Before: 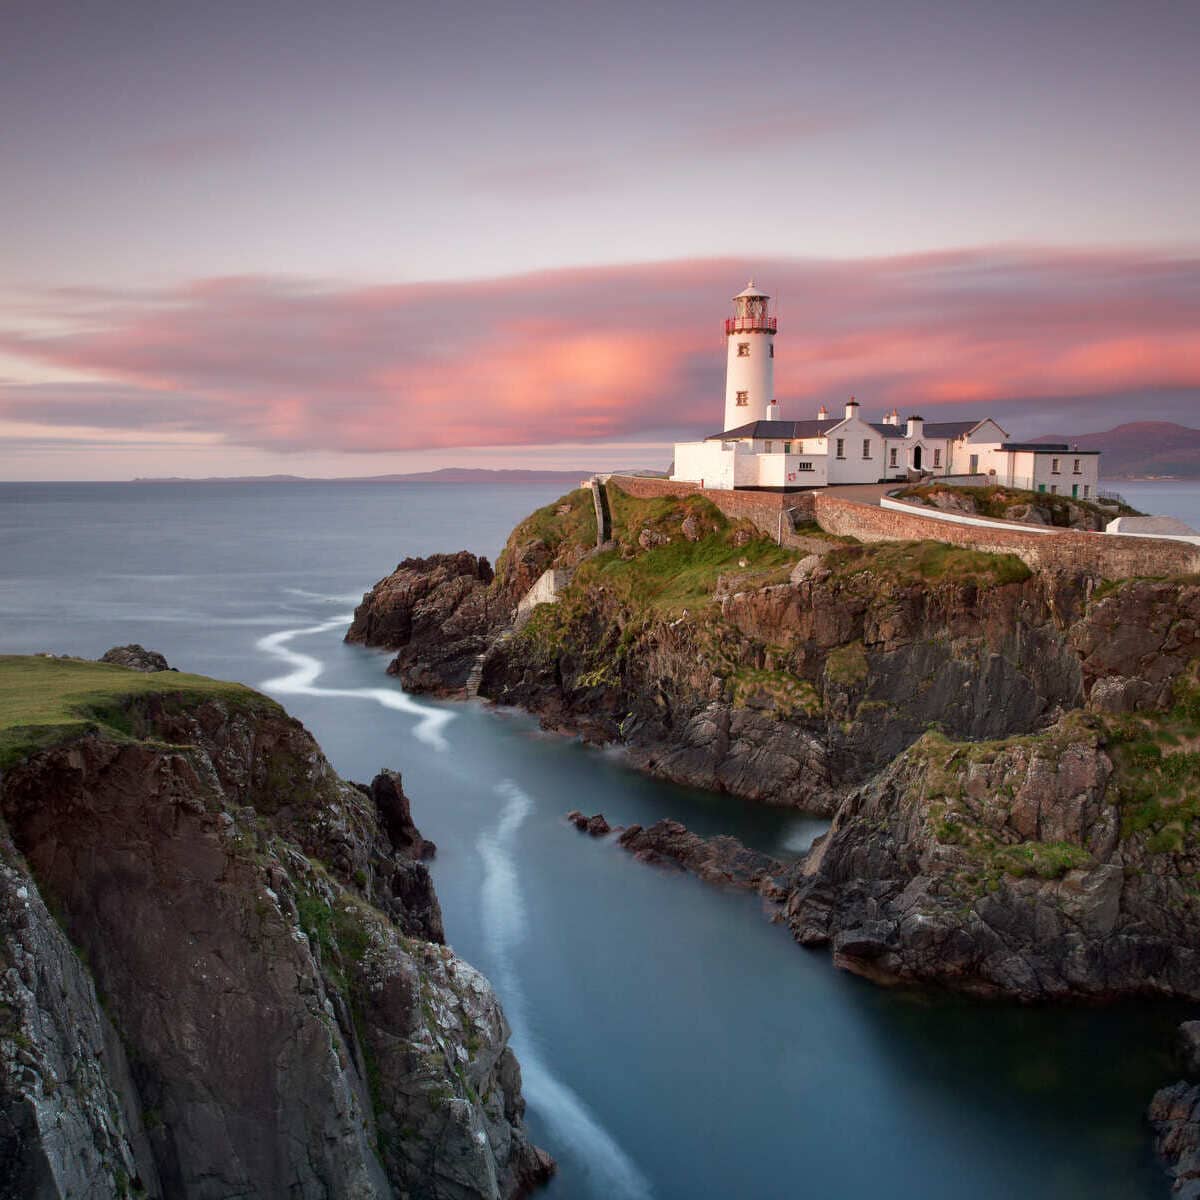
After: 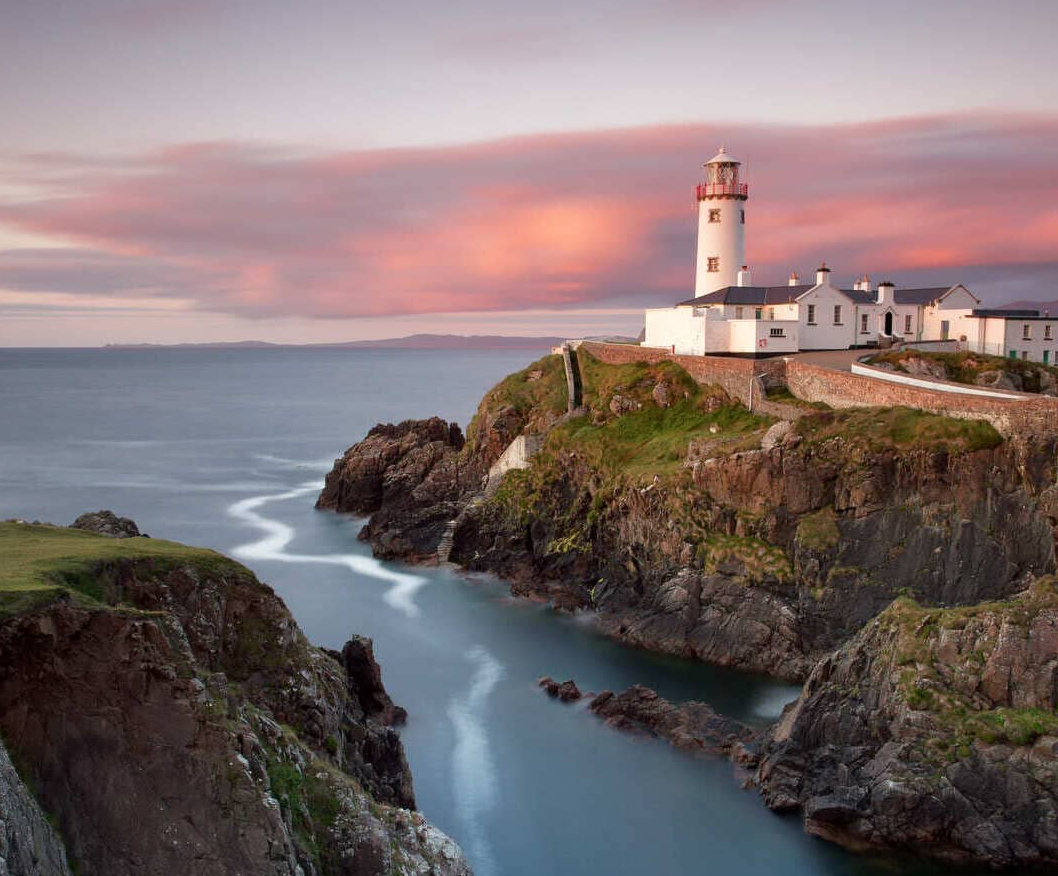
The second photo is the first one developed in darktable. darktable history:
crop and rotate: left 2.467%, top 11.226%, right 9.305%, bottom 15.72%
exposure: compensate highlight preservation false
